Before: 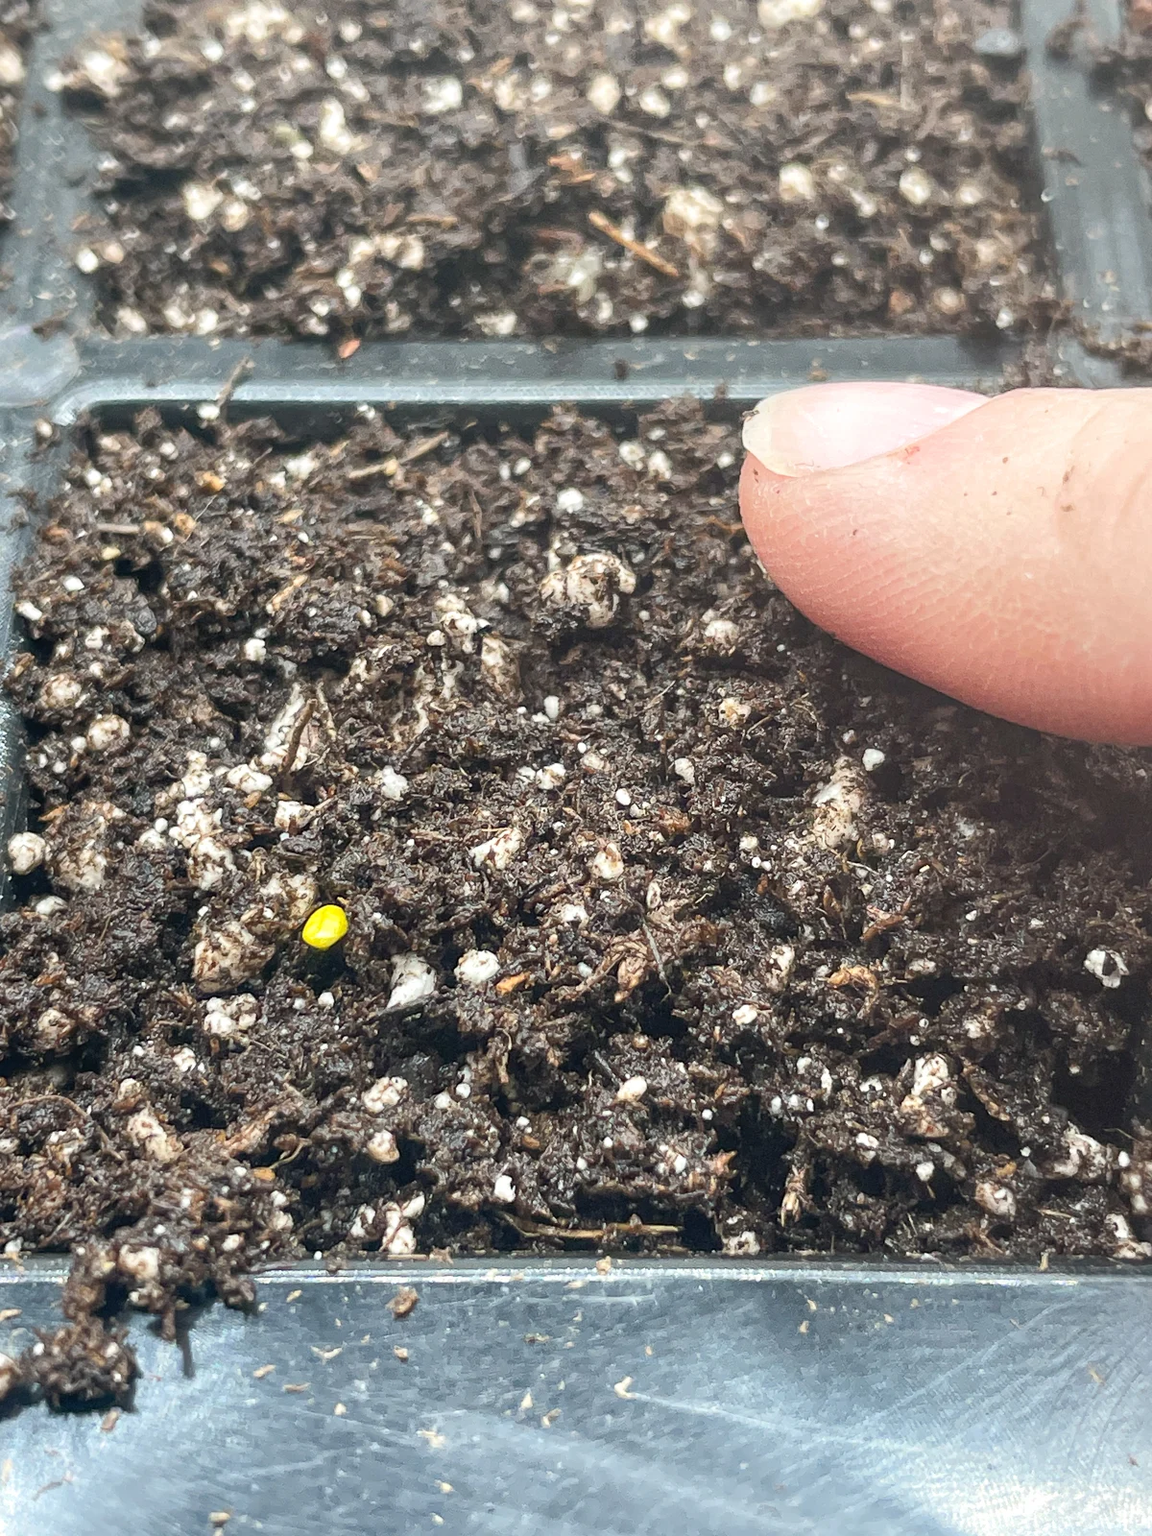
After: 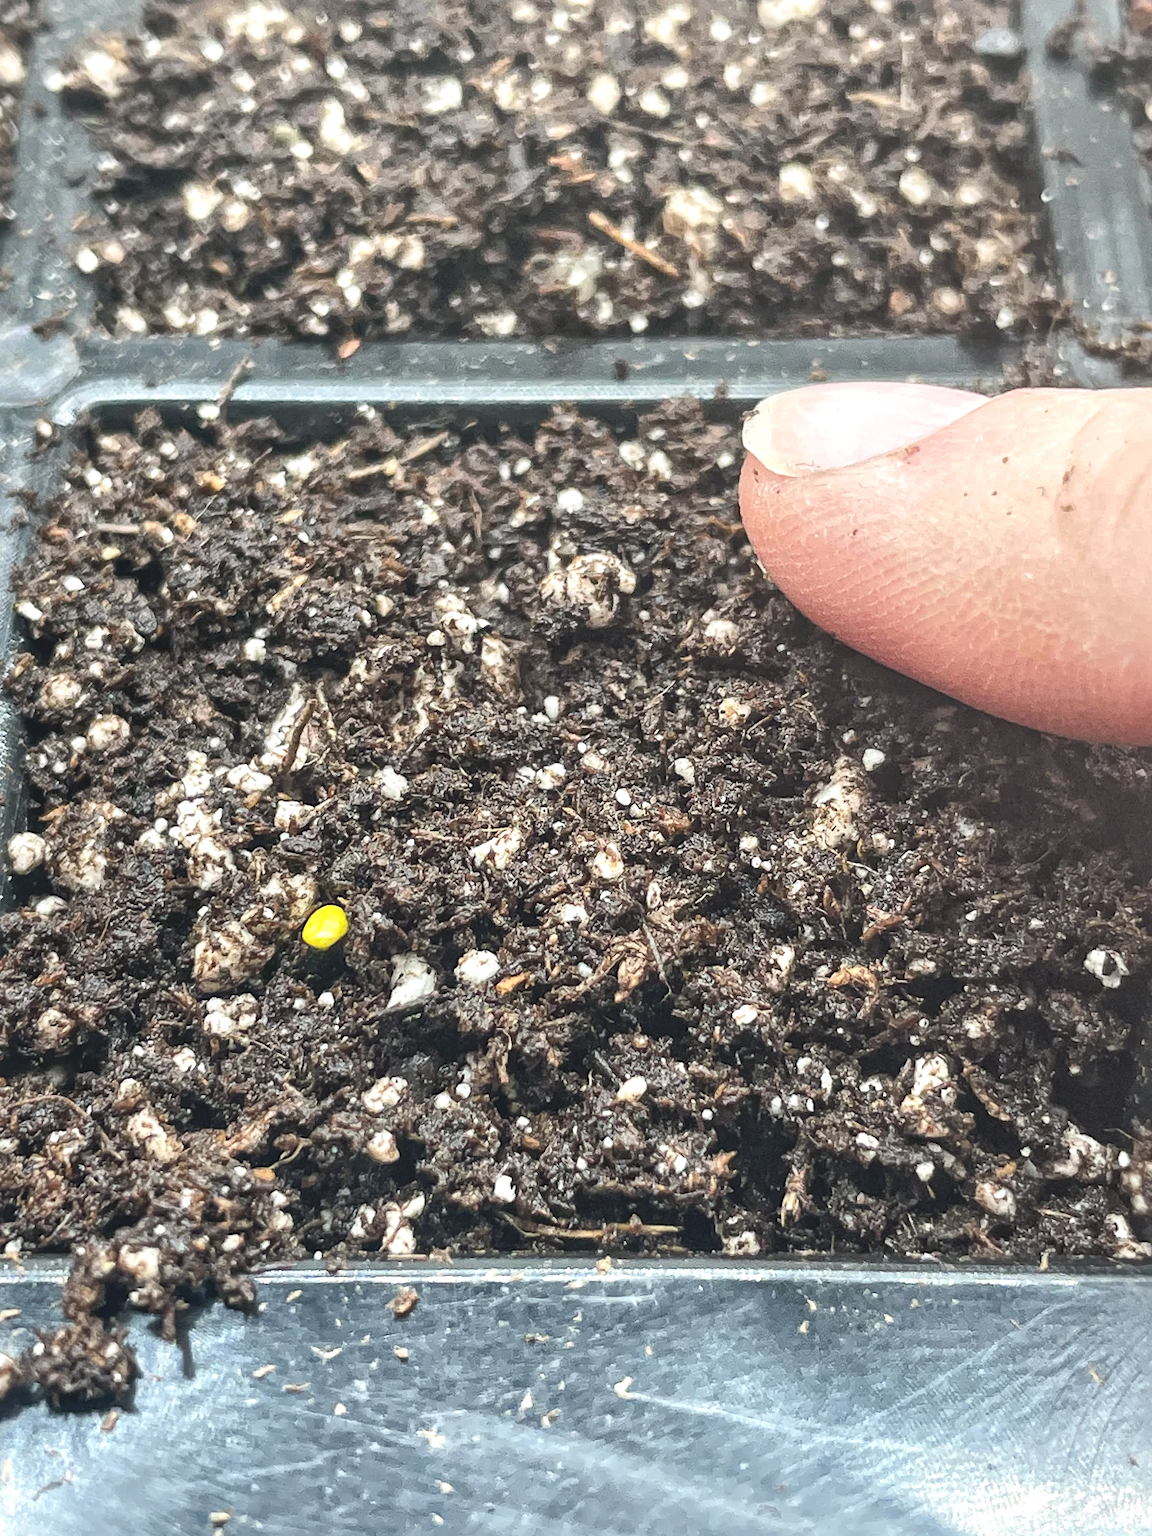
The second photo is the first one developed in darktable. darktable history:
local contrast: mode bilateral grid, contrast 20, coarseness 19, detail 163%, midtone range 0.2
exposure: black level correction -0.015, exposure -0.125 EV, compensate highlight preservation false
levels: levels [0, 0.476, 0.951]
